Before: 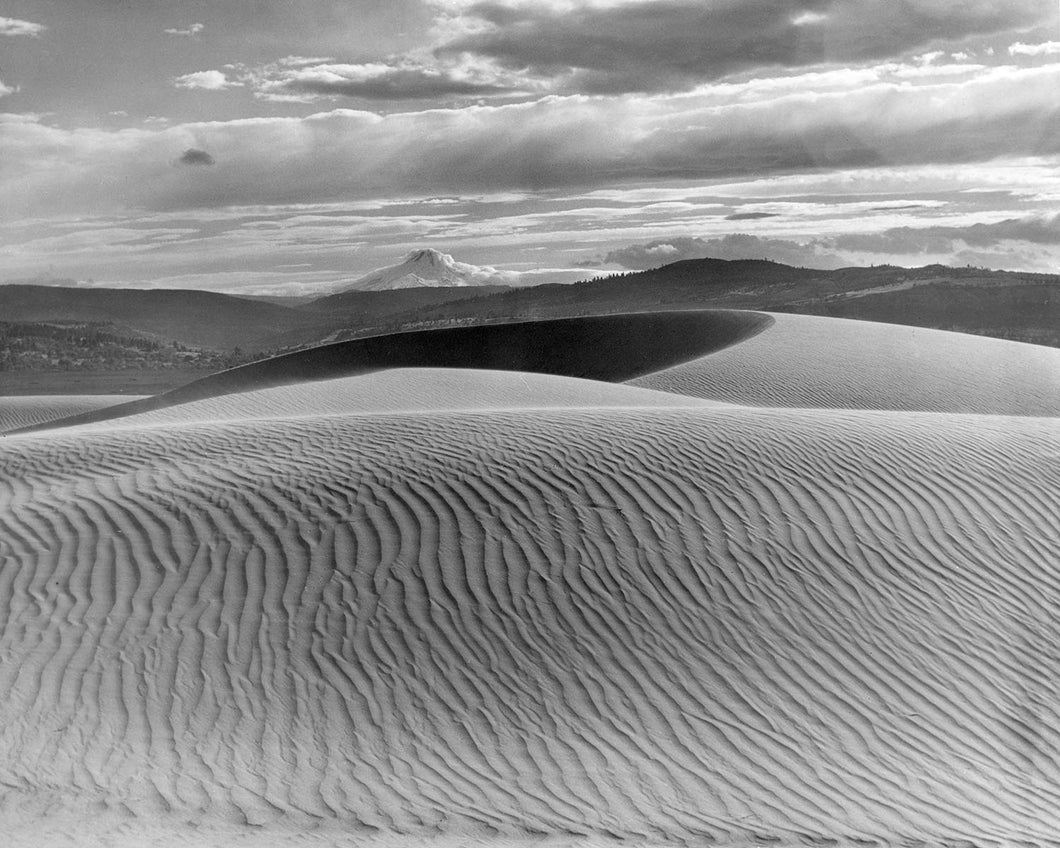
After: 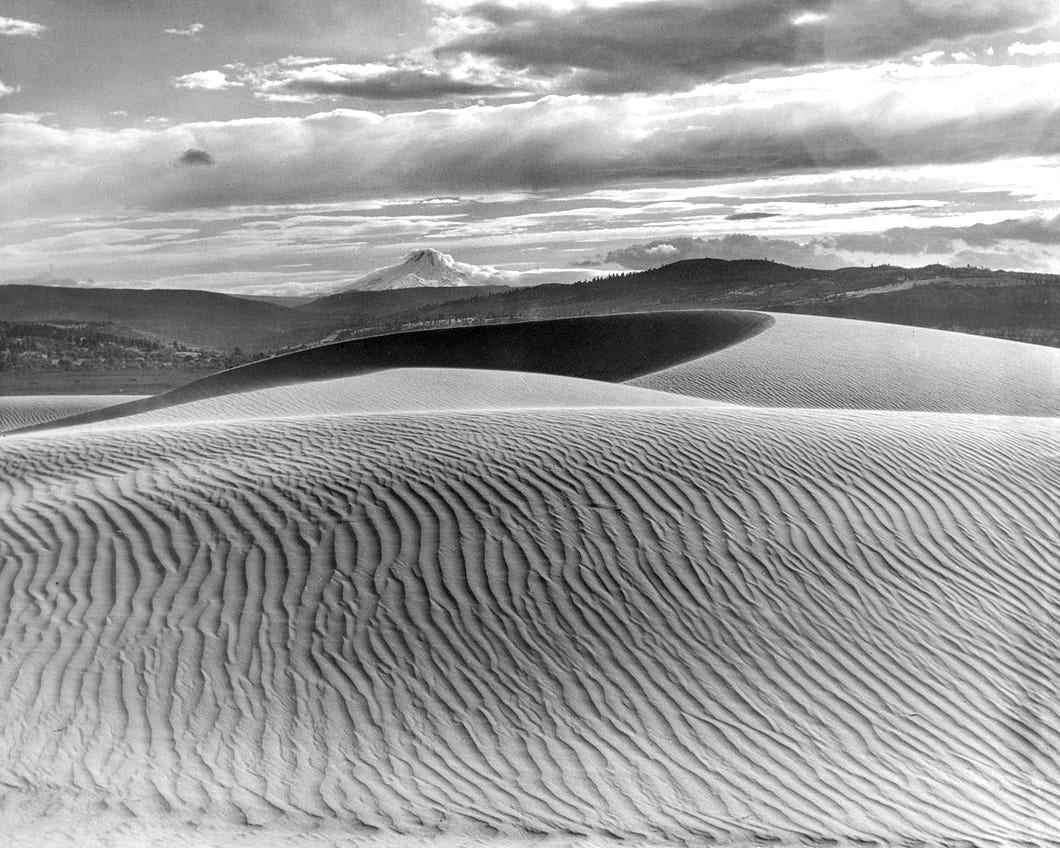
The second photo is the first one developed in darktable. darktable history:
tone equalizer: -8 EV -0.417 EV, -7 EV -0.389 EV, -6 EV -0.333 EV, -5 EV -0.222 EV, -3 EV 0.222 EV, -2 EV 0.333 EV, -1 EV 0.389 EV, +0 EV 0.417 EV, edges refinement/feathering 500, mask exposure compensation -1.57 EV, preserve details no
local contrast: on, module defaults
